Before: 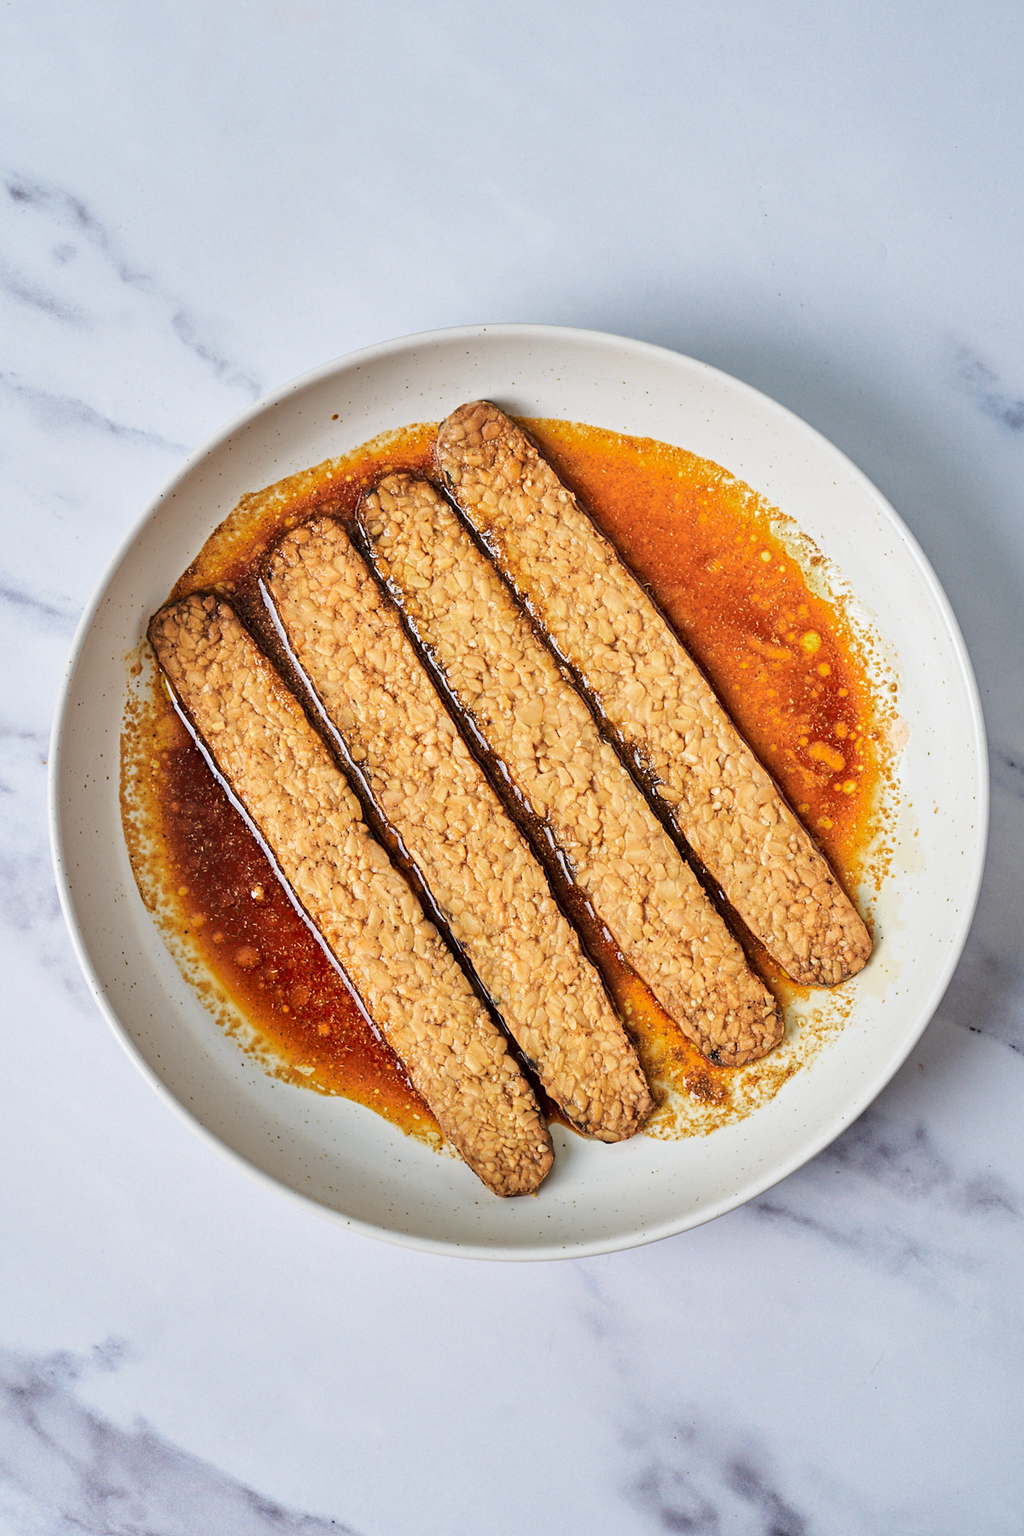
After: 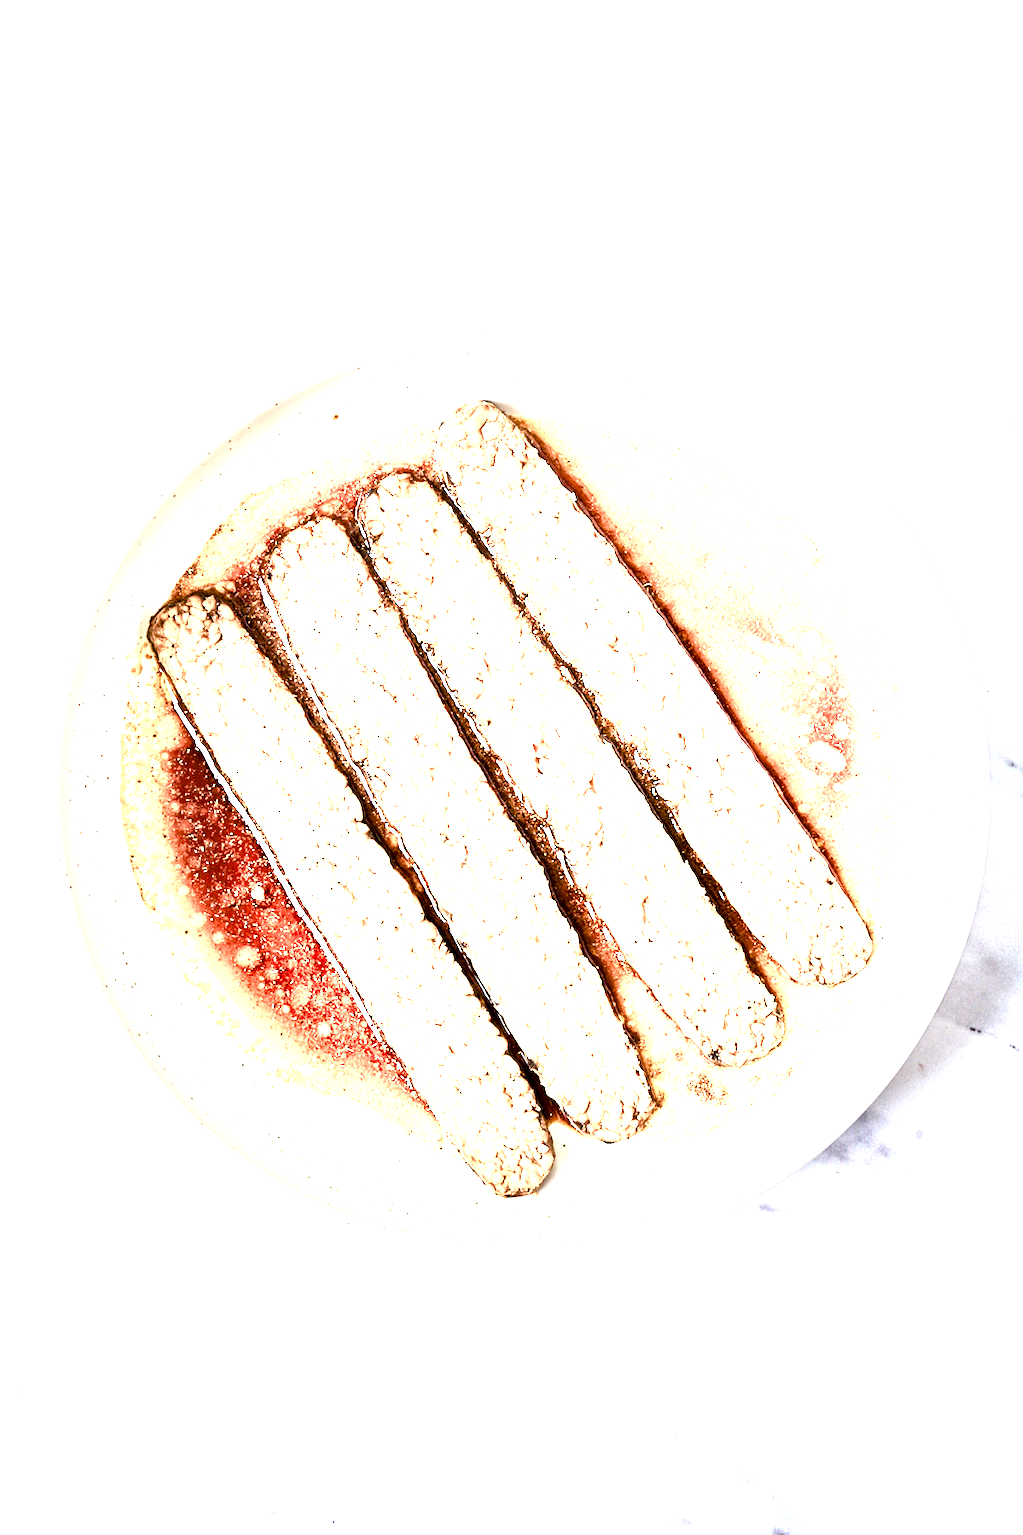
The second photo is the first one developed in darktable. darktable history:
tone equalizer: -8 EV -0.378 EV, -7 EV -0.392 EV, -6 EV -0.334 EV, -5 EV -0.196 EV, -3 EV 0.257 EV, -2 EV 0.322 EV, -1 EV 0.41 EV, +0 EV 0.428 EV
exposure: black level correction 0.001, exposure 1.854 EV, compensate exposure bias true, compensate highlight preservation false
color balance rgb: perceptual saturation grading › global saturation 20%, perceptual saturation grading › highlights -50.39%, perceptual saturation grading › shadows 30.091%, global vibrance 10.411%, saturation formula JzAzBz (2021)
